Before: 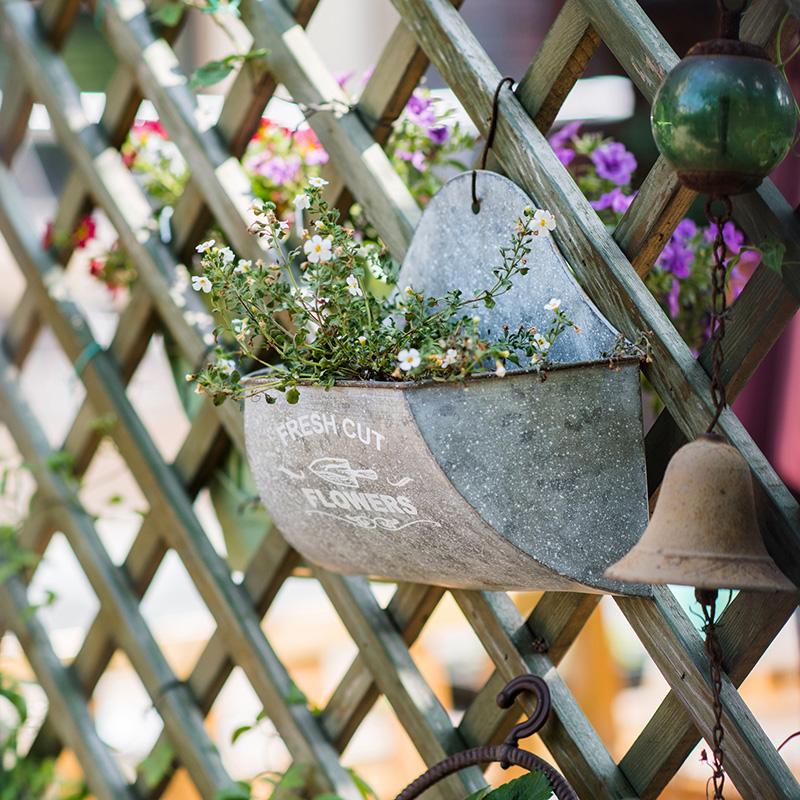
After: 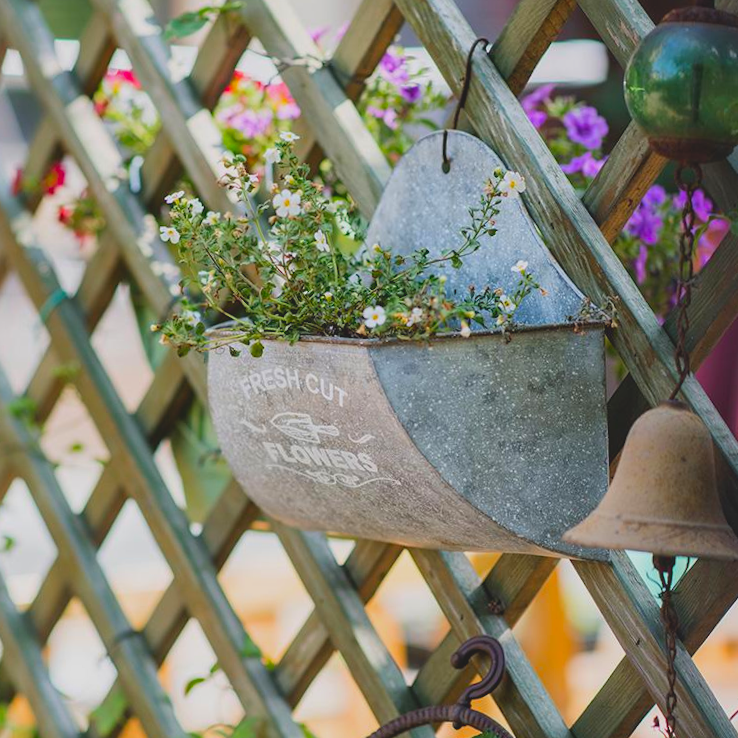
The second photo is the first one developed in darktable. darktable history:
crop and rotate: angle -1.85°, left 3.098%, top 4.039%, right 1.604%, bottom 0.755%
contrast brightness saturation: contrast -0.207, saturation 0.186
exposure: exposure -0.041 EV, compensate highlight preservation false
